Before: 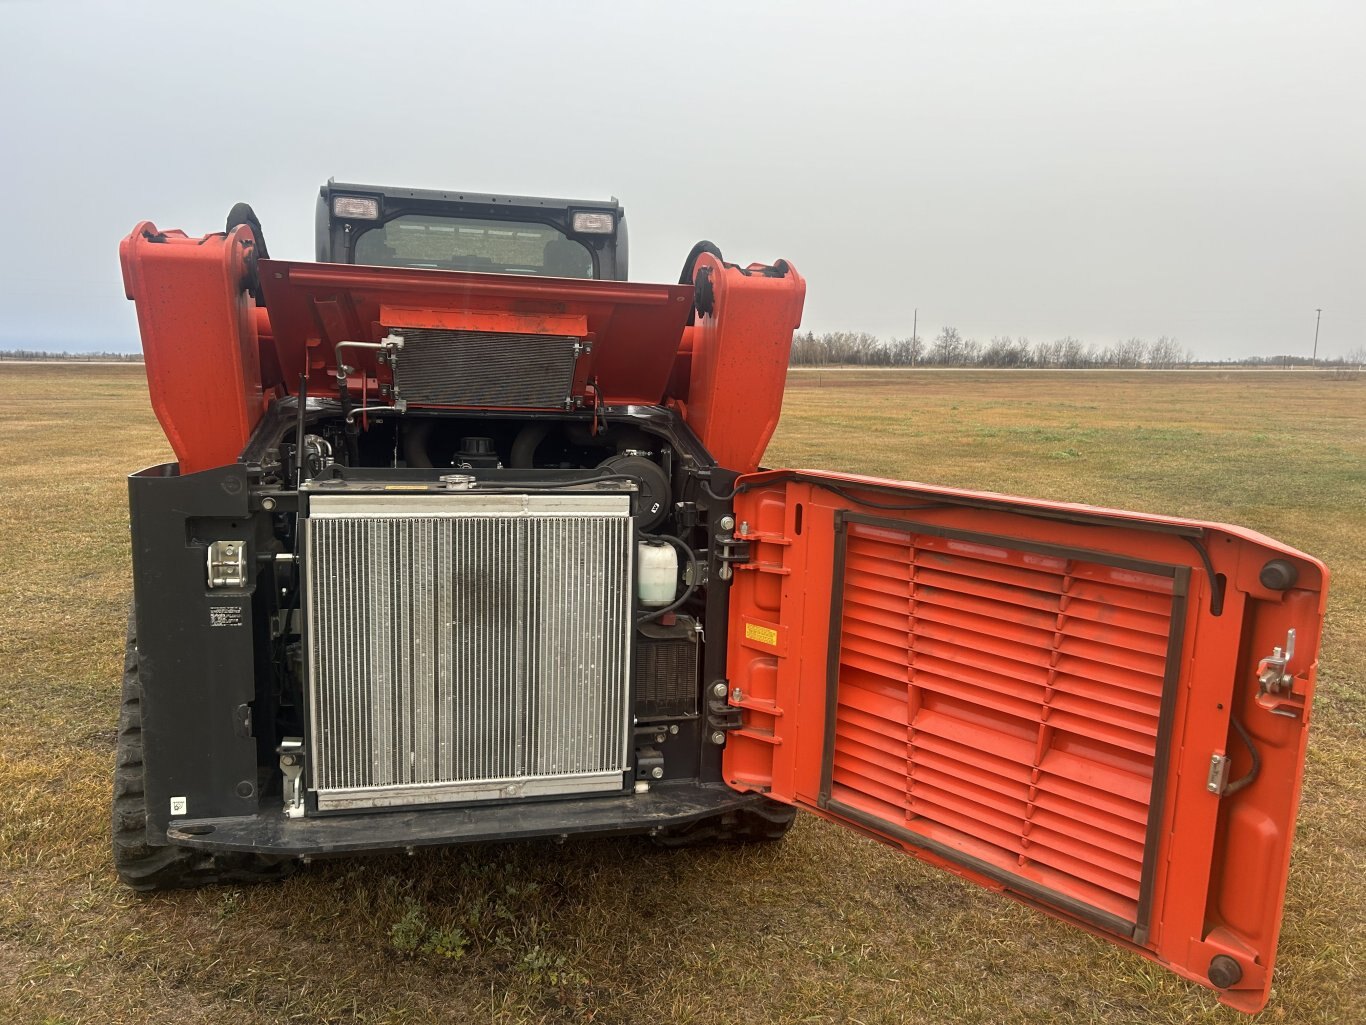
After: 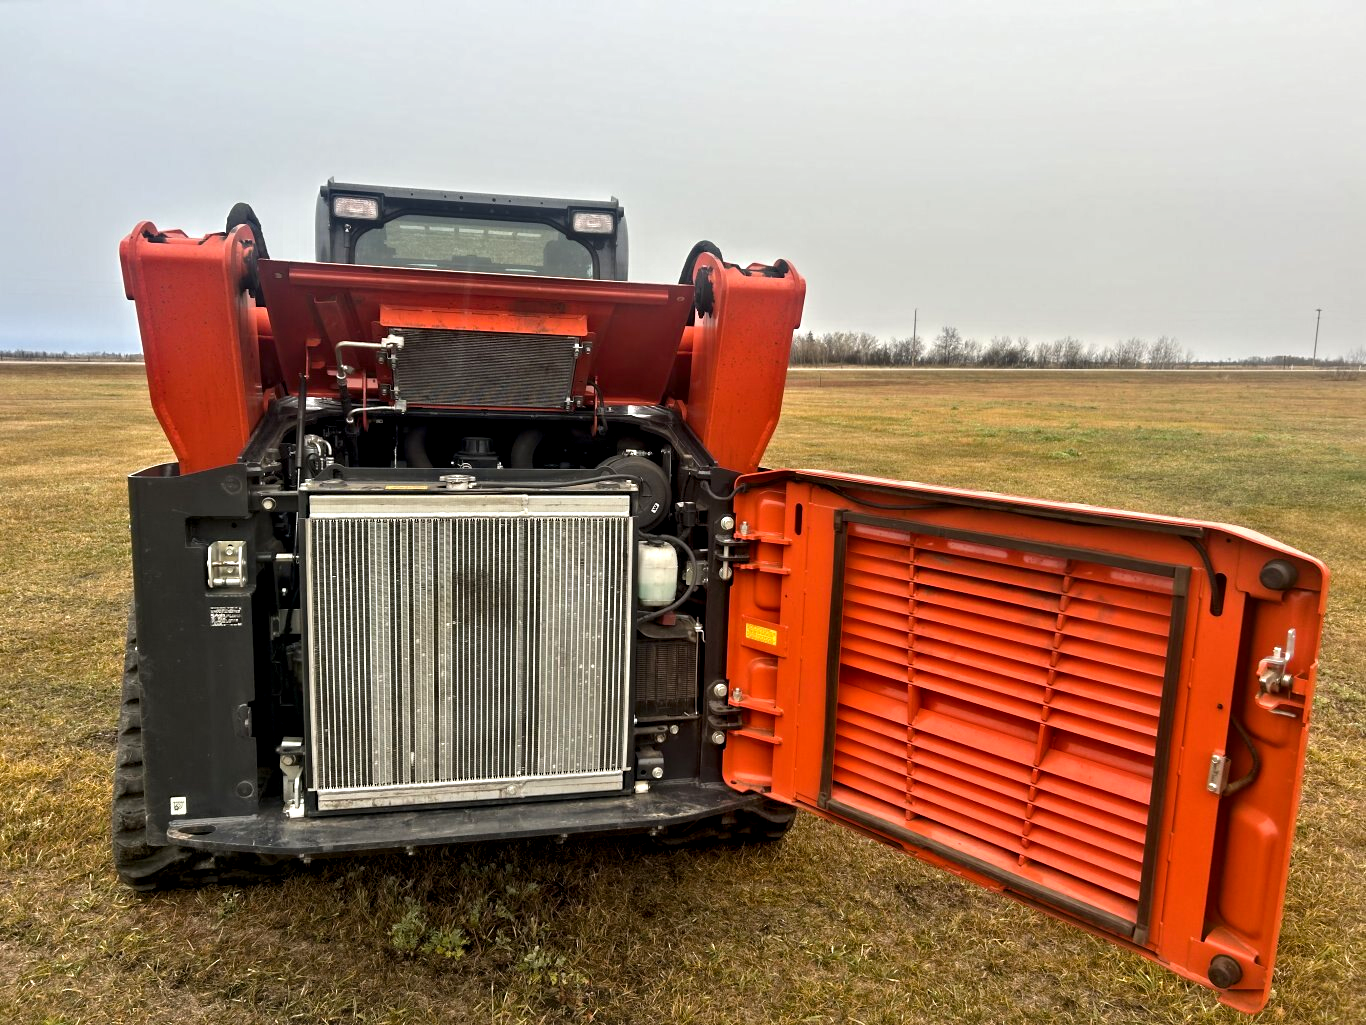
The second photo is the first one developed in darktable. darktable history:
color balance rgb: linear chroma grading › global chroma 6.48%, perceptual saturation grading › global saturation 12.96%, global vibrance 6.02%
contrast equalizer: y [[0.511, 0.558, 0.631, 0.632, 0.559, 0.512], [0.5 ×6], [0.507, 0.559, 0.627, 0.644, 0.647, 0.647], [0 ×6], [0 ×6]]
